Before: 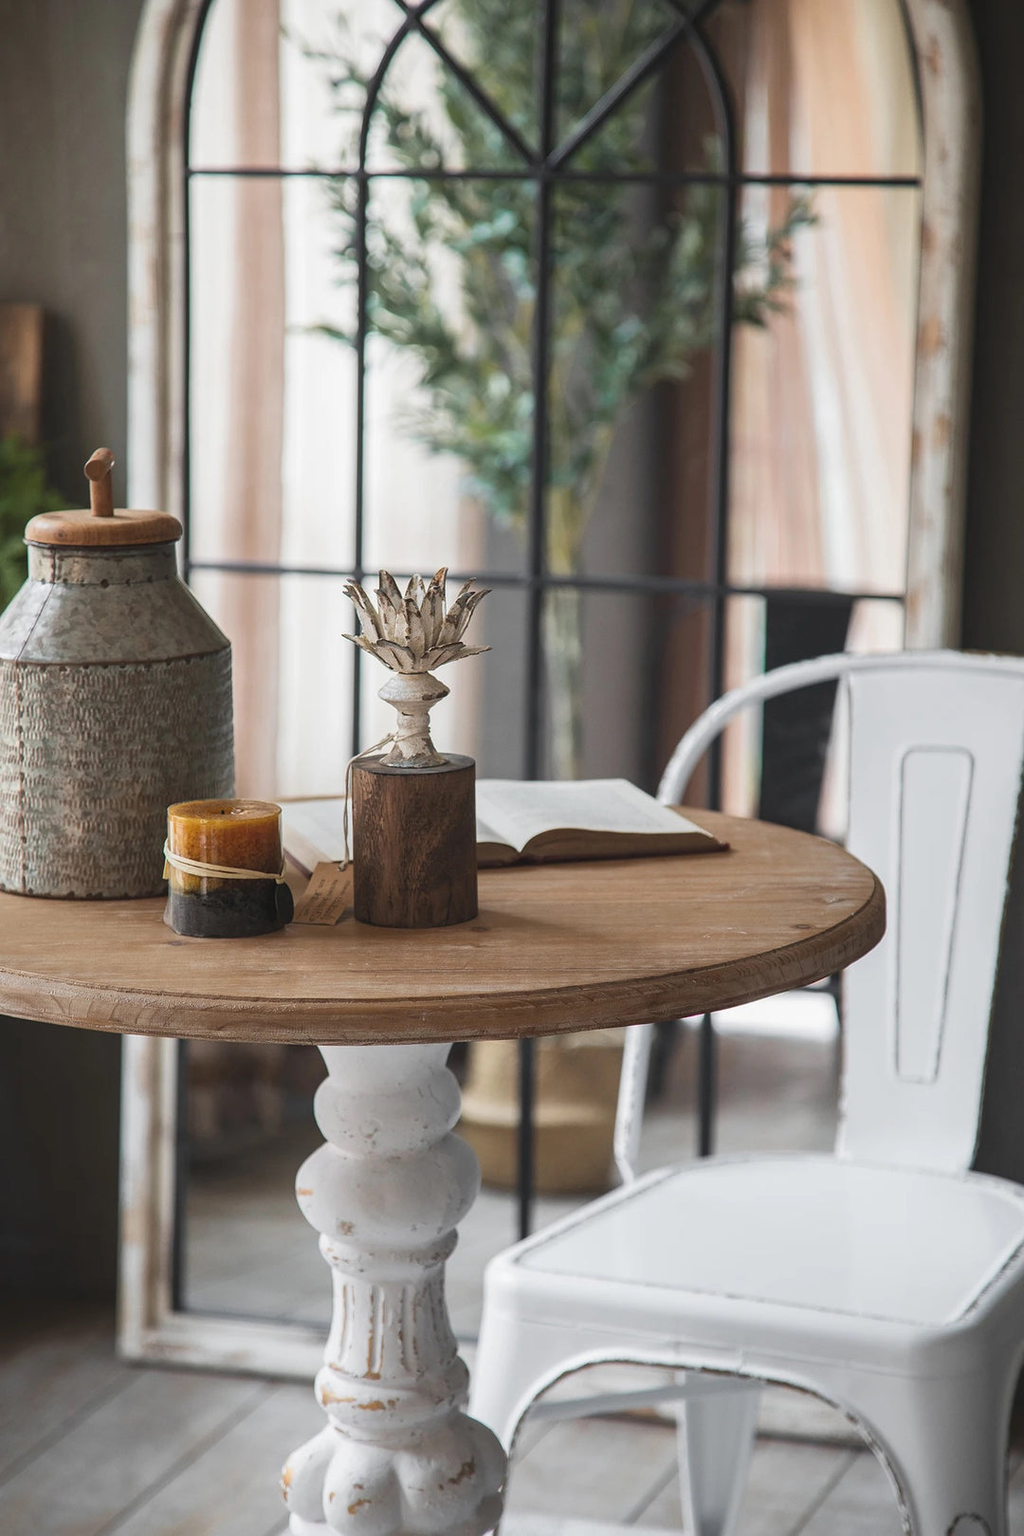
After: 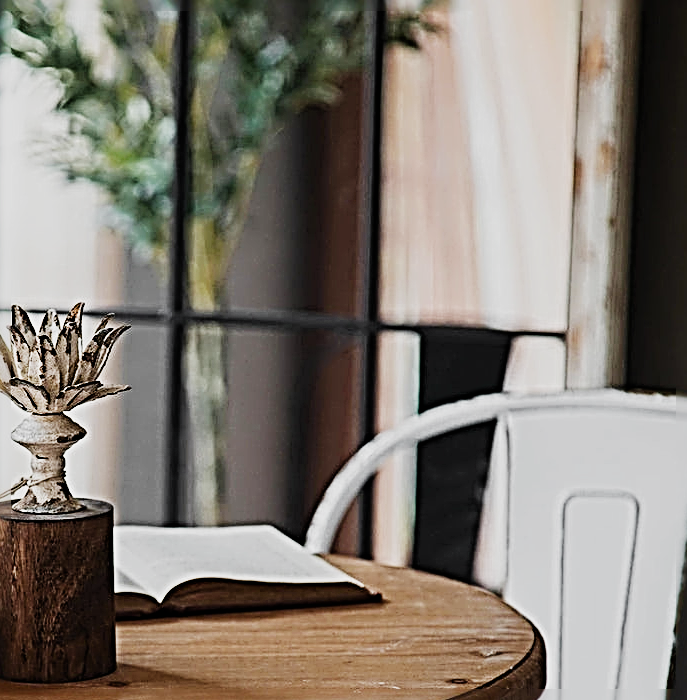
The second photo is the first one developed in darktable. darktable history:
crop: left 36.005%, top 18.293%, right 0.31%, bottom 38.444%
color zones: curves: ch1 [(0.25, 0.61) (0.75, 0.248)]
sharpen: radius 4.001, amount 2
sigmoid: contrast 1.7, skew -0.2, preserve hue 0%, red attenuation 0.1, red rotation 0.035, green attenuation 0.1, green rotation -0.017, blue attenuation 0.15, blue rotation -0.052, base primaries Rec2020
